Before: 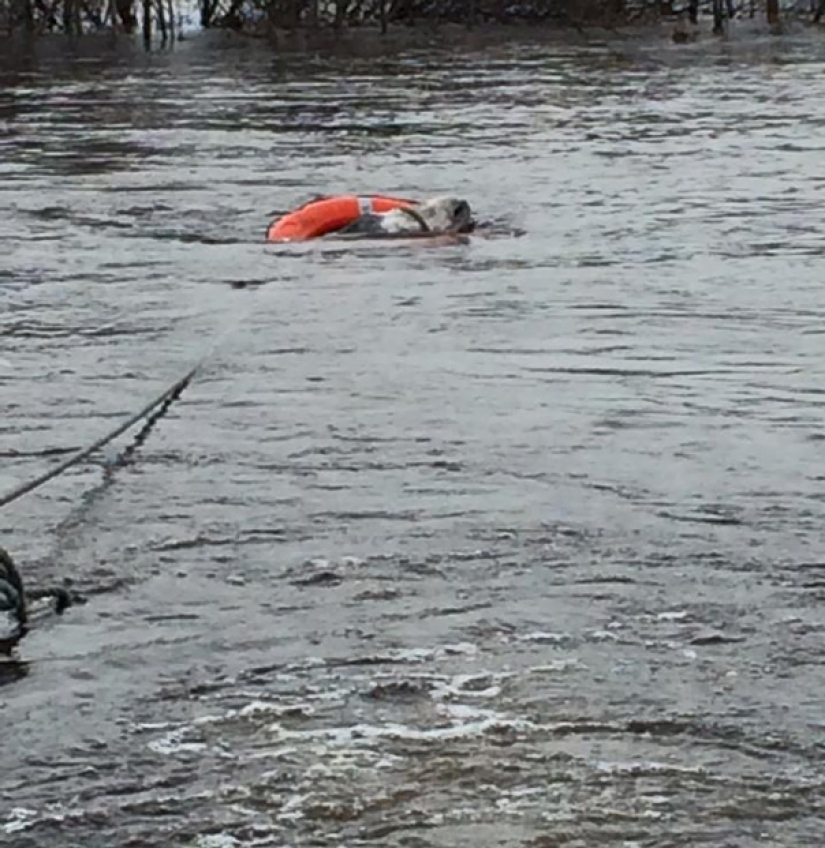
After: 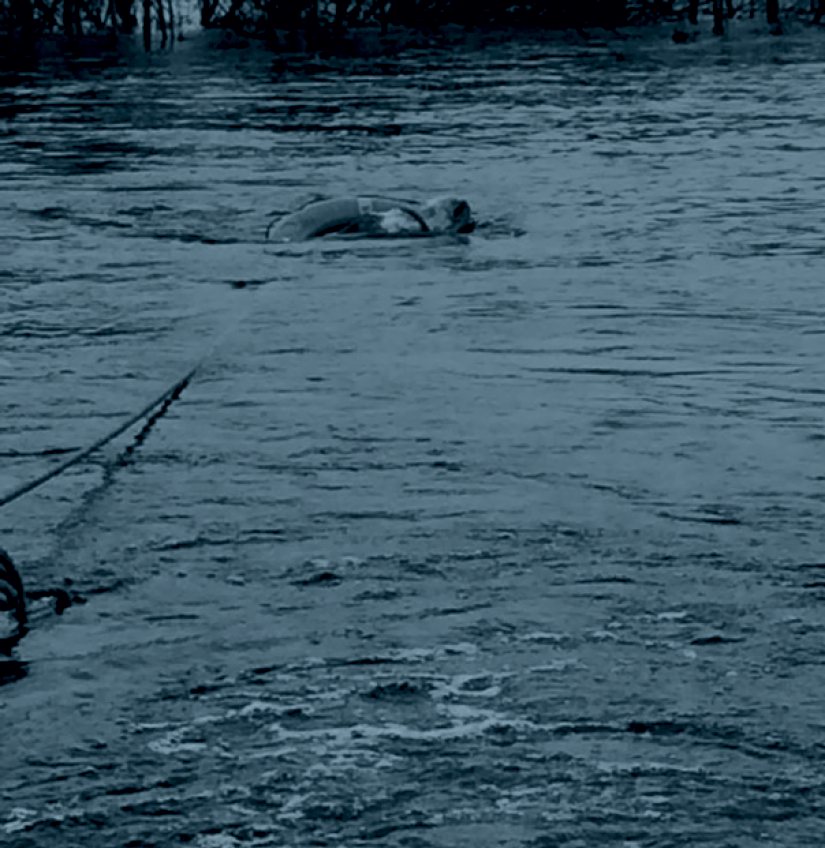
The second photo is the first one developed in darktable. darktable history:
rgb levels: levels [[0.034, 0.472, 0.904], [0, 0.5, 1], [0, 0.5, 1]]
exposure: black level correction 0.001, exposure 0.675 EV, compensate highlight preservation false
colorize: hue 194.4°, saturation 29%, source mix 61.75%, lightness 3.98%, version 1
